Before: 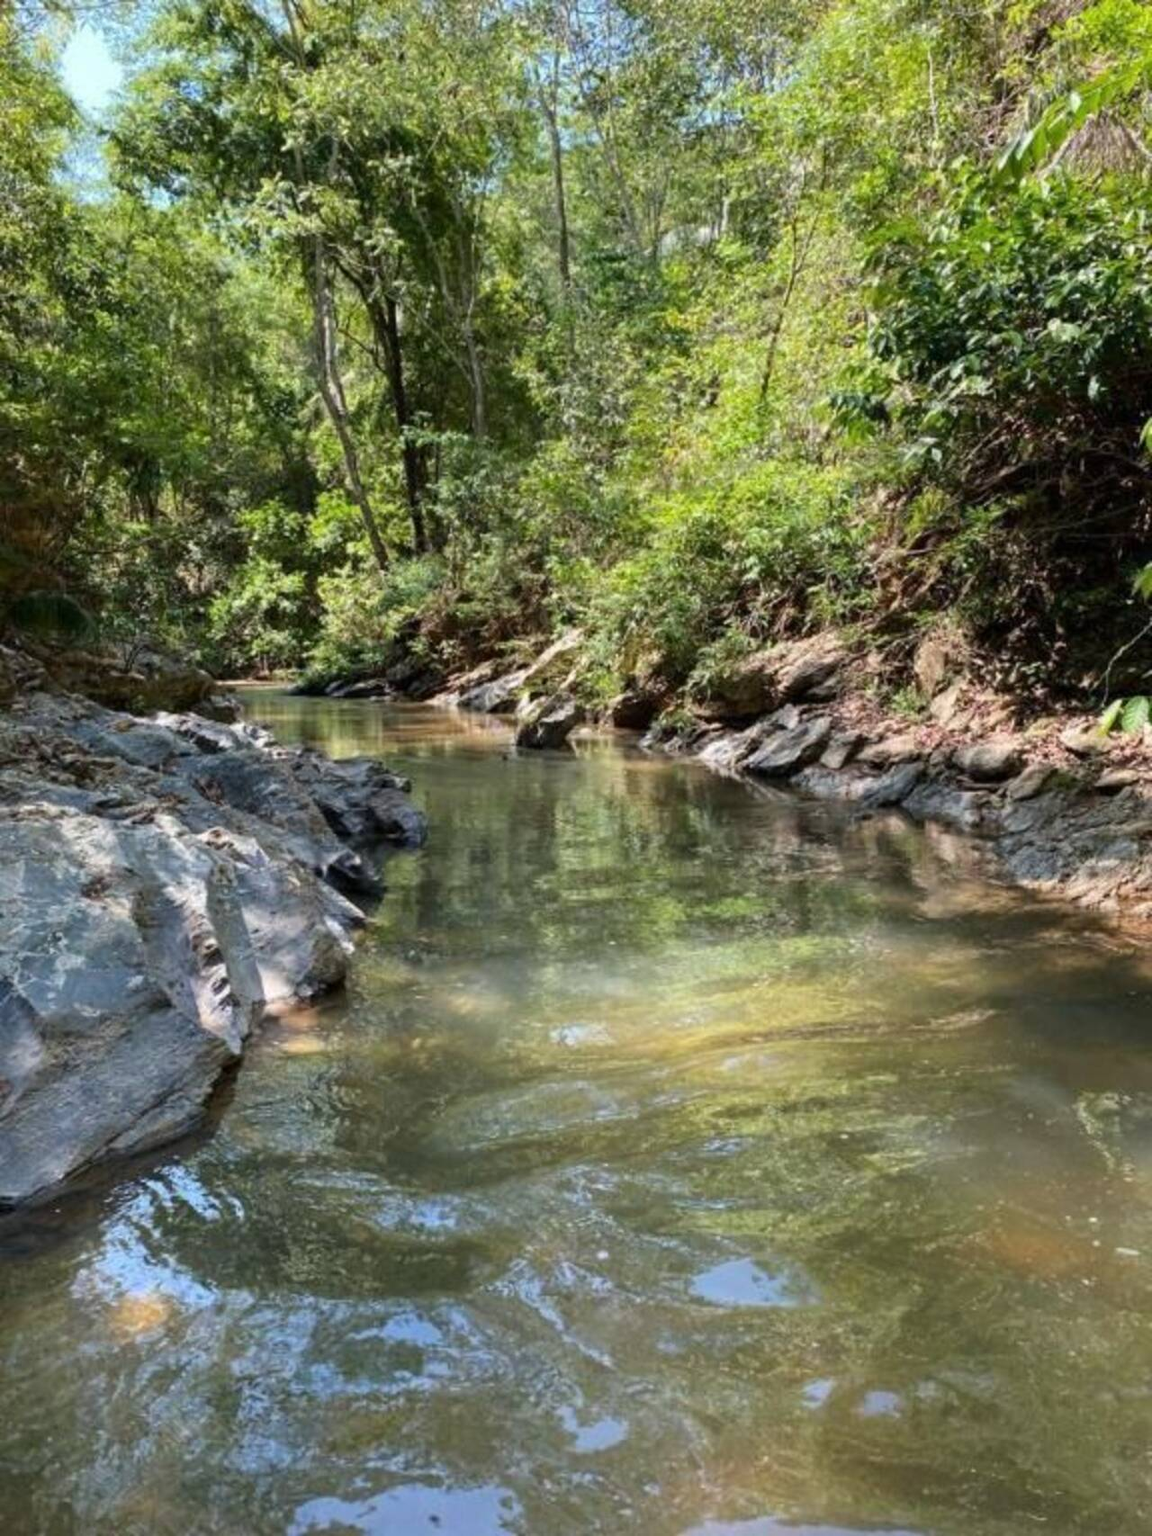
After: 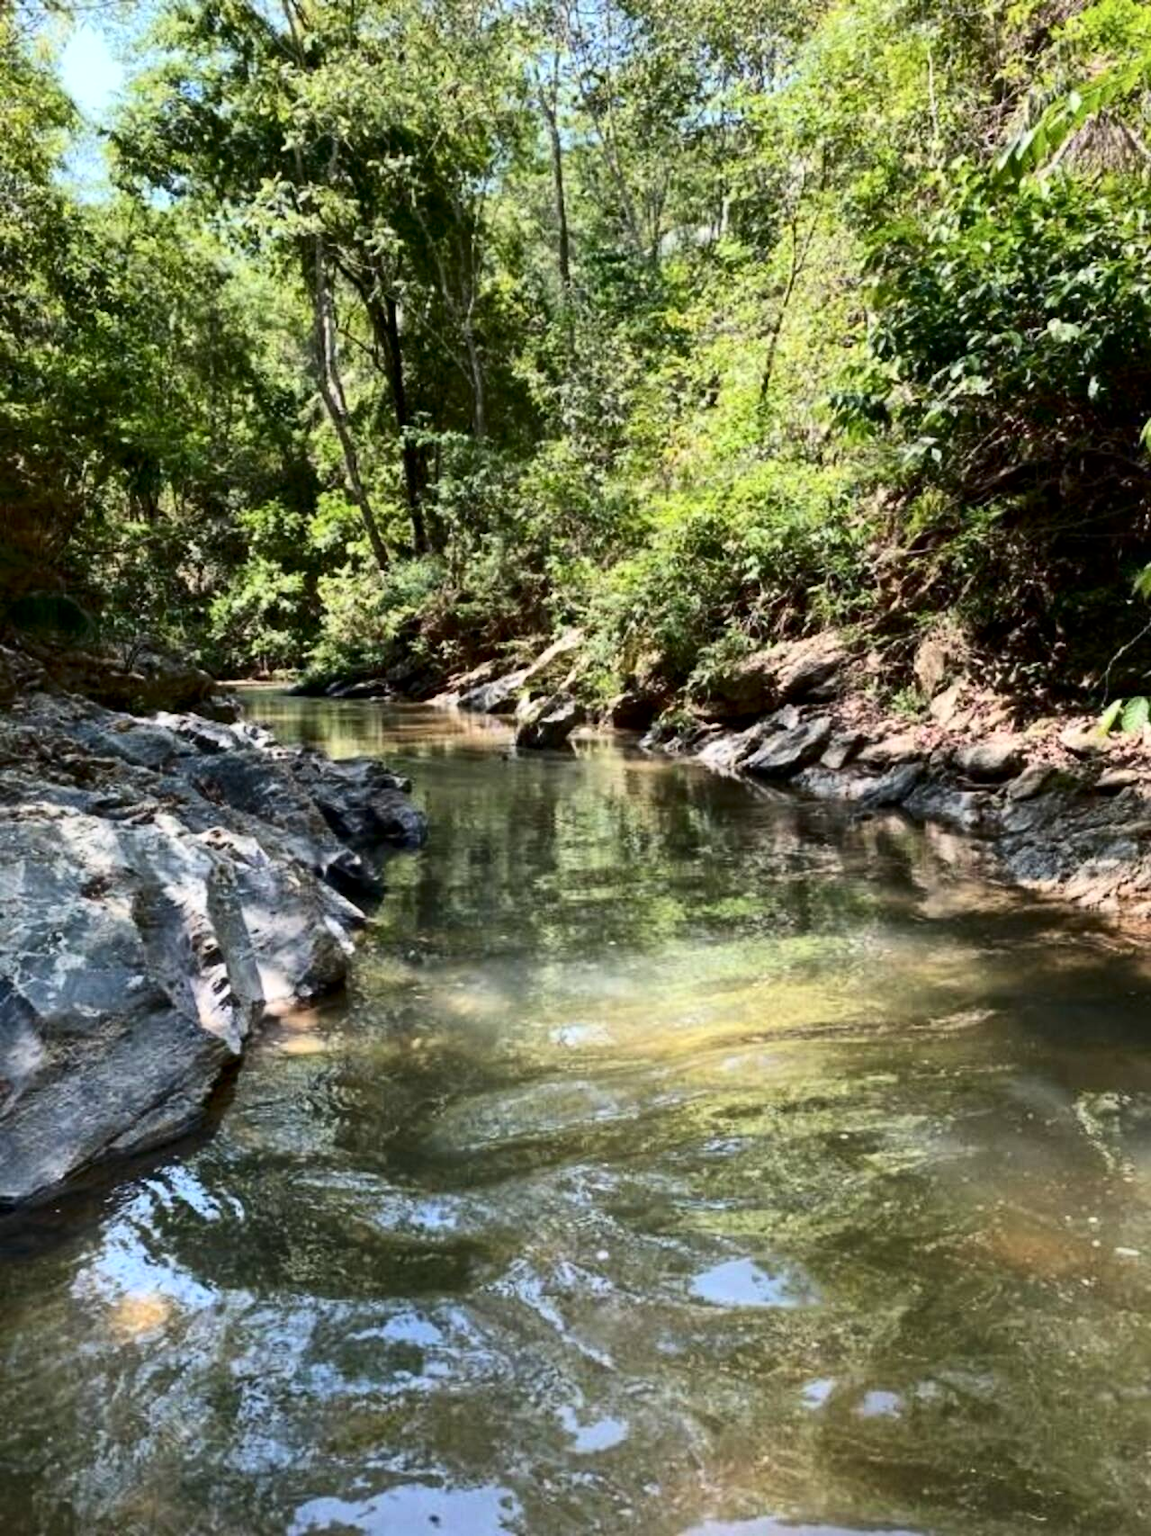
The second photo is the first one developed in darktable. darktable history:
local contrast: mode bilateral grid, contrast 20, coarseness 50, detail 120%, midtone range 0.2
tone equalizer: on, module defaults
contrast brightness saturation: contrast 0.28
